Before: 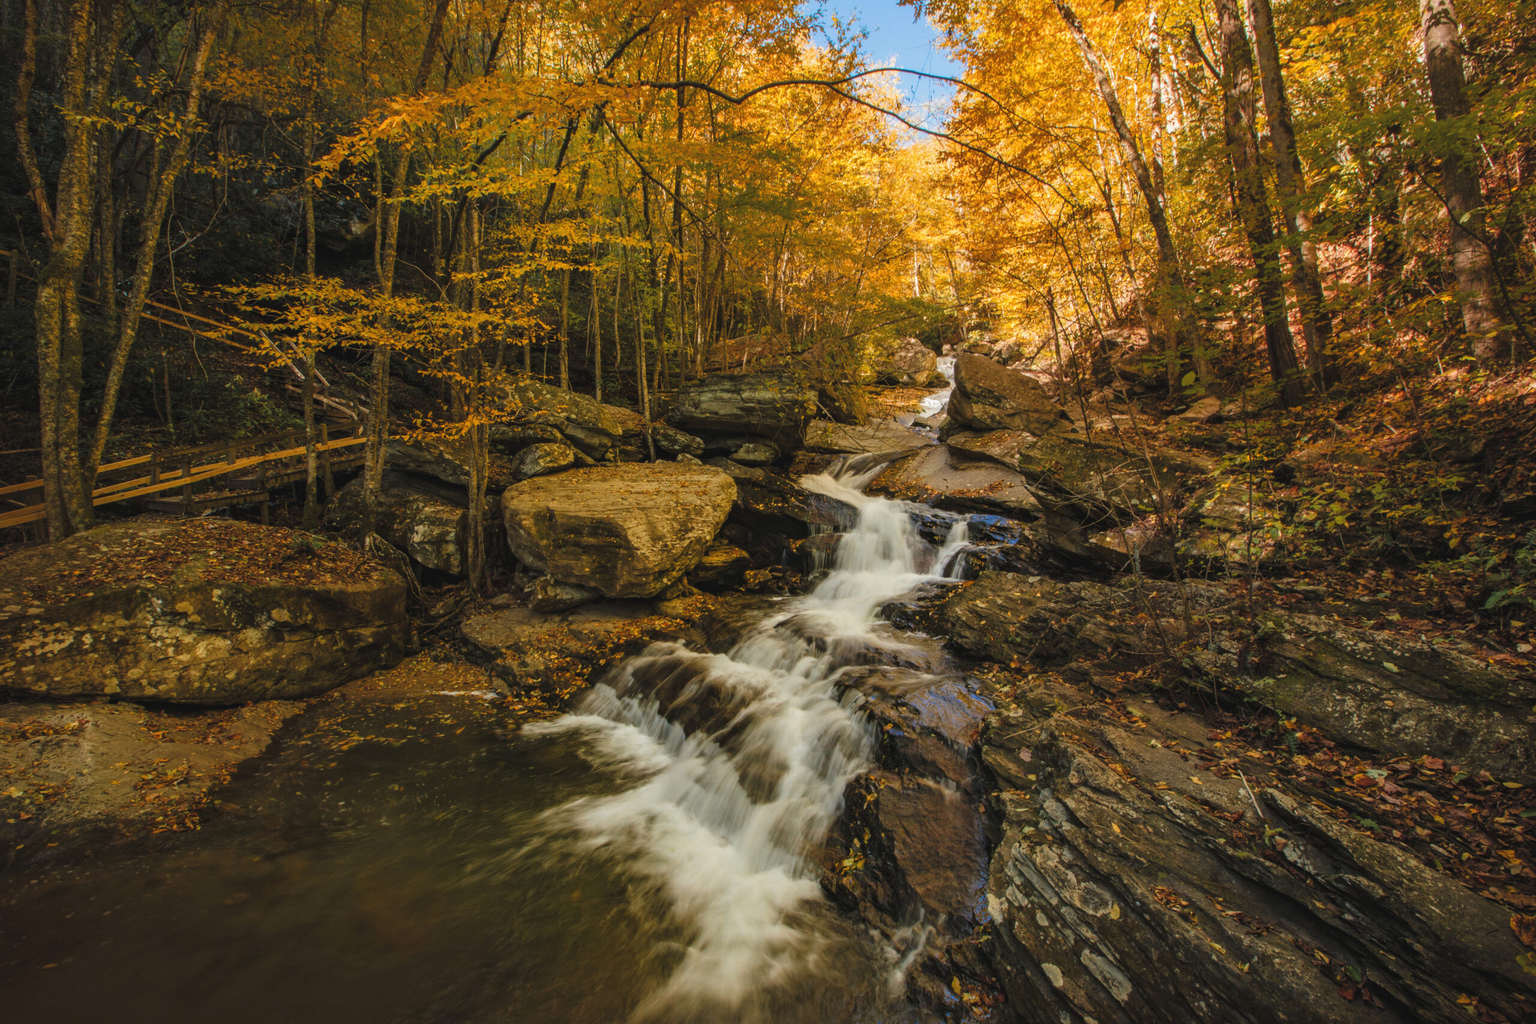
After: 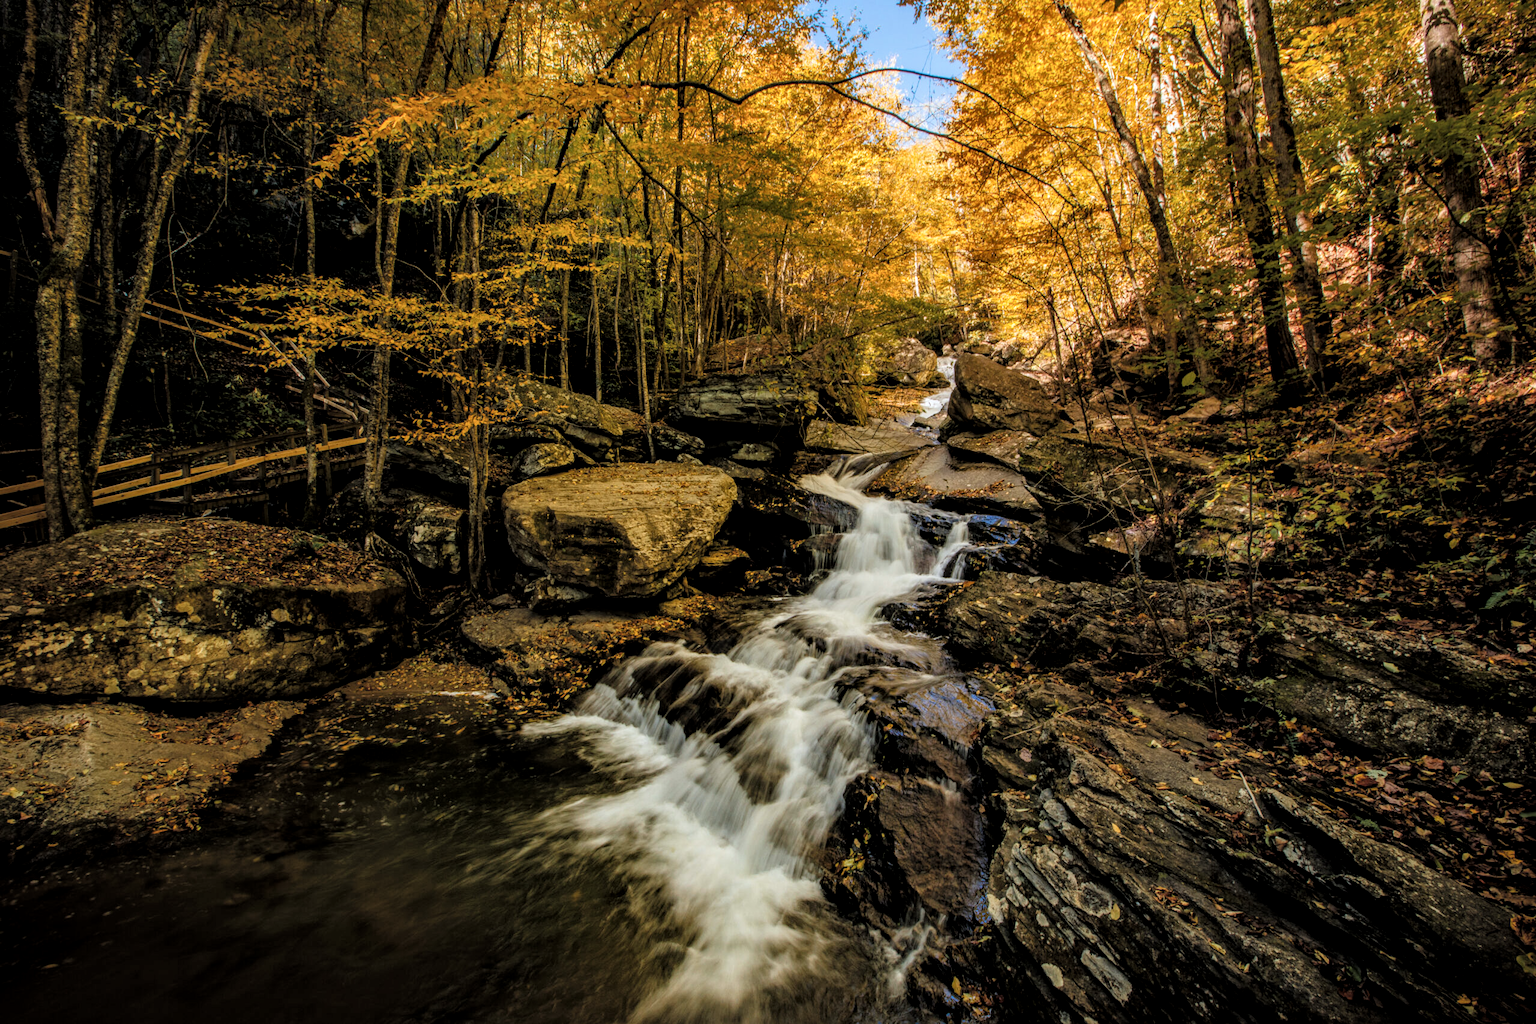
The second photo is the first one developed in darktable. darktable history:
white balance: red 0.976, blue 1.04
local contrast: detail 130%
filmic rgb: black relative exposure -4.91 EV, white relative exposure 2.84 EV, hardness 3.7
